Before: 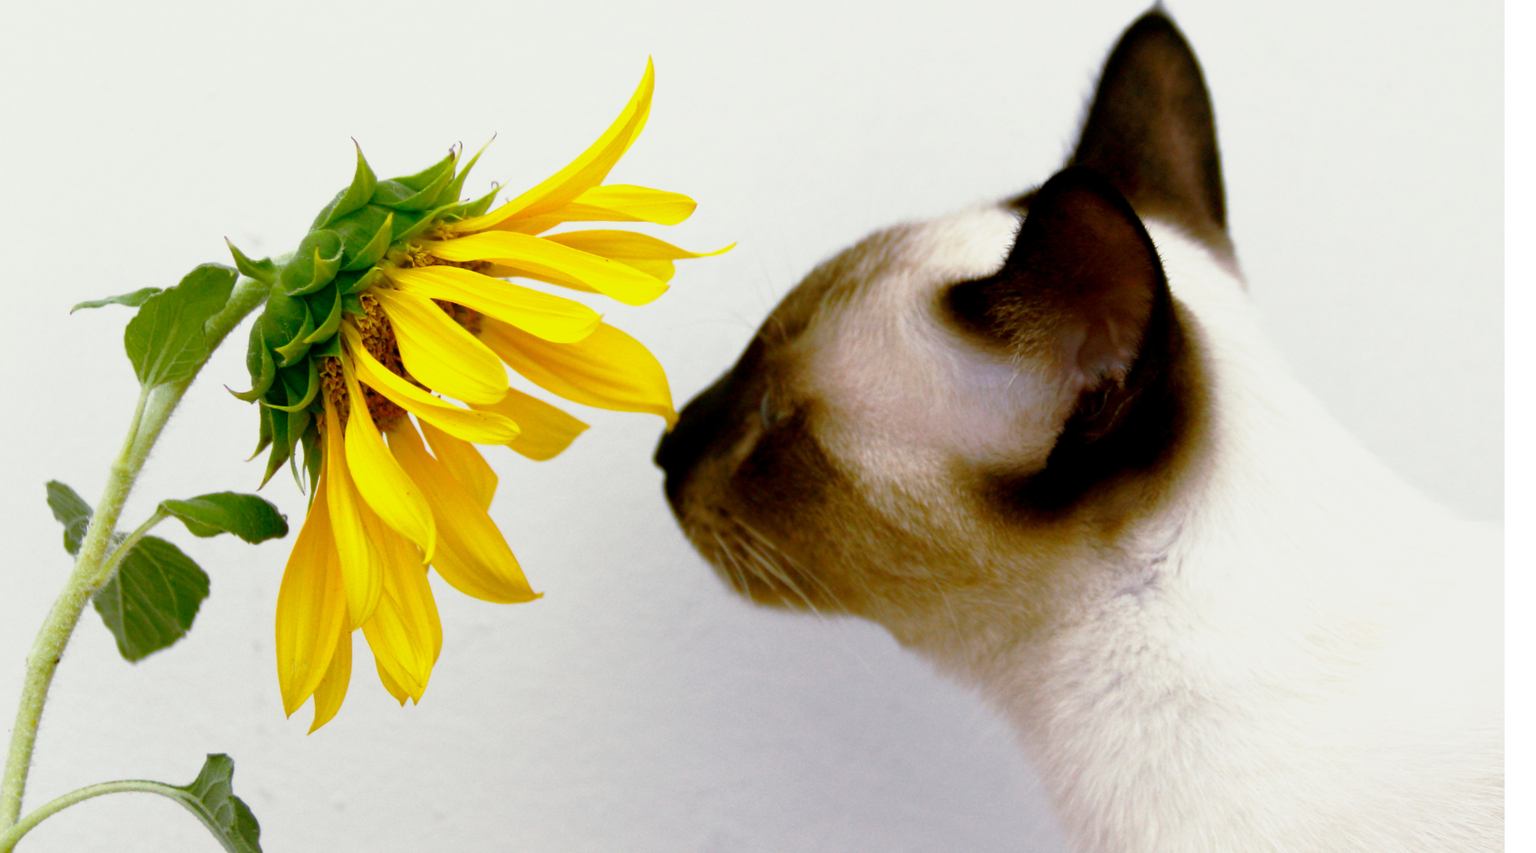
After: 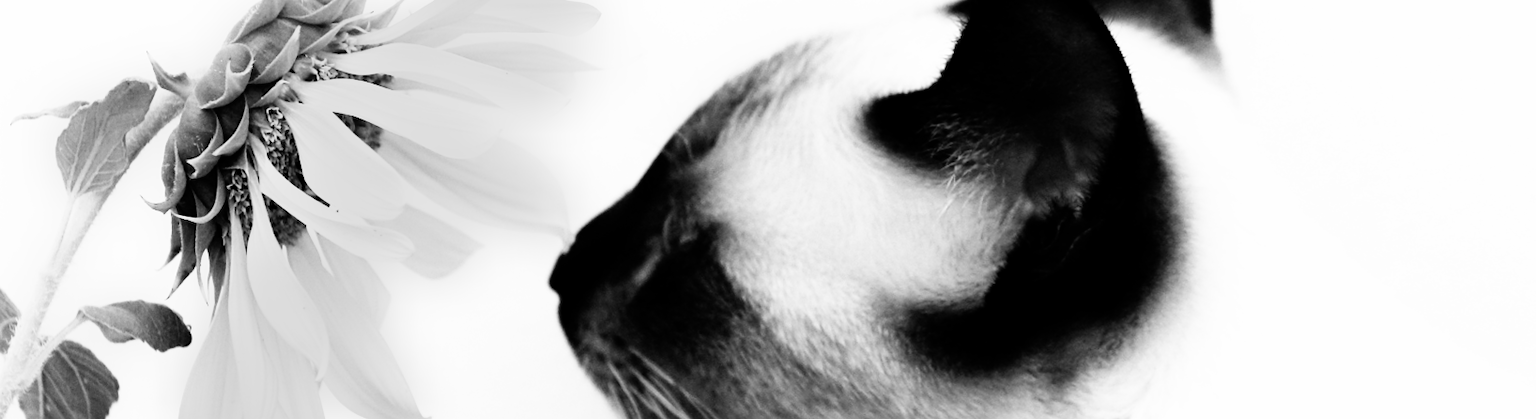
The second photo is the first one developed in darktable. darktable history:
rotate and perspective: rotation 1.69°, lens shift (vertical) -0.023, lens shift (horizontal) -0.291, crop left 0.025, crop right 0.988, crop top 0.092, crop bottom 0.842
sharpen: amount 0.2
crop: left 1.744%, top 19.225%, right 5.069%, bottom 28.357%
white balance: red 1, blue 1
rgb curve: curves: ch0 [(0, 0) (0.21, 0.15) (0.24, 0.21) (0.5, 0.75) (0.75, 0.96) (0.89, 0.99) (1, 1)]; ch1 [(0, 0.02) (0.21, 0.13) (0.25, 0.2) (0.5, 0.67) (0.75, 0.9) (0.89, 0.97) (1, 1)]; ch2 [(0, 0.02) (0.21, 0.13) (0.25, 0.2) (0.5, 0.67) (0.75, 0.9) (0.89, 0.97) (1, 1)], compensate middle gray true
monochrome: size 1
contrast brightness saturation: contrast 0.1, saturation -0.36
color balance rgb: perceptual saturation grading › global saturation 20%, global vibrance 20%
